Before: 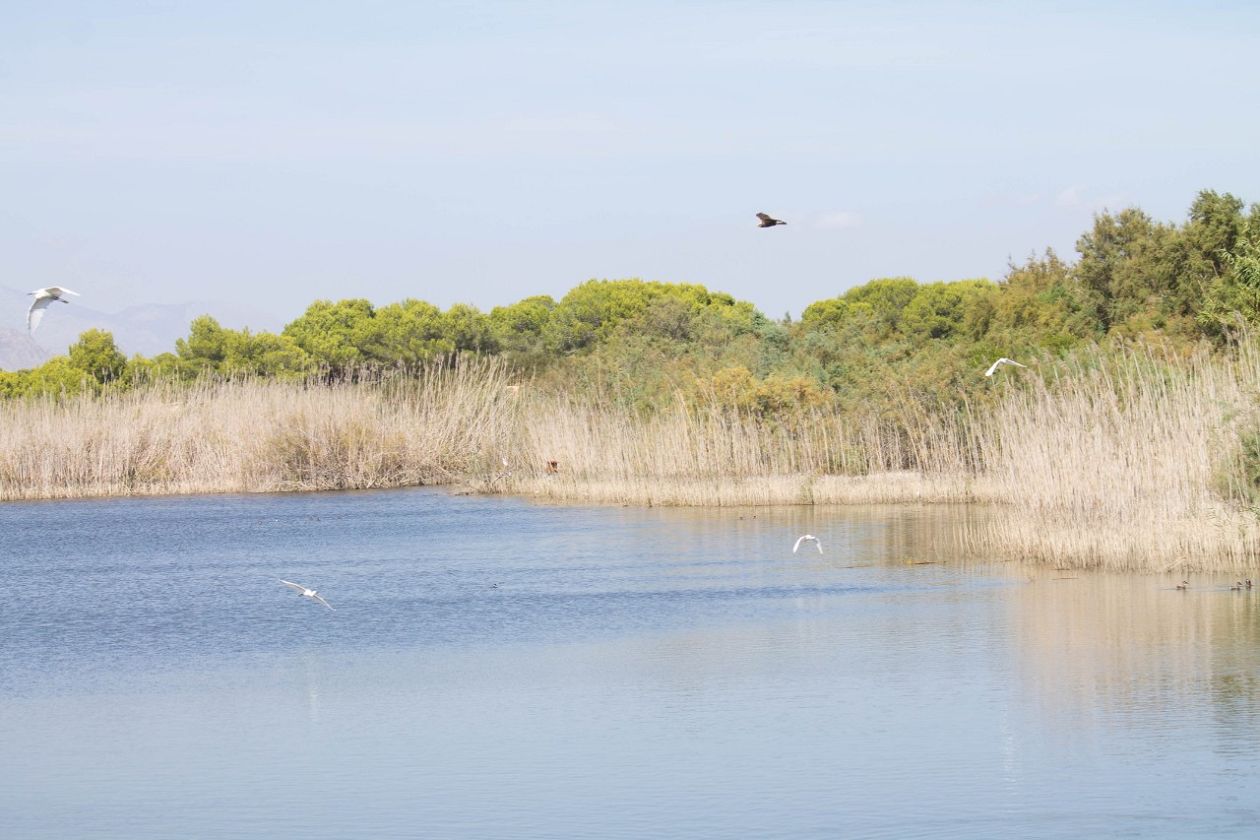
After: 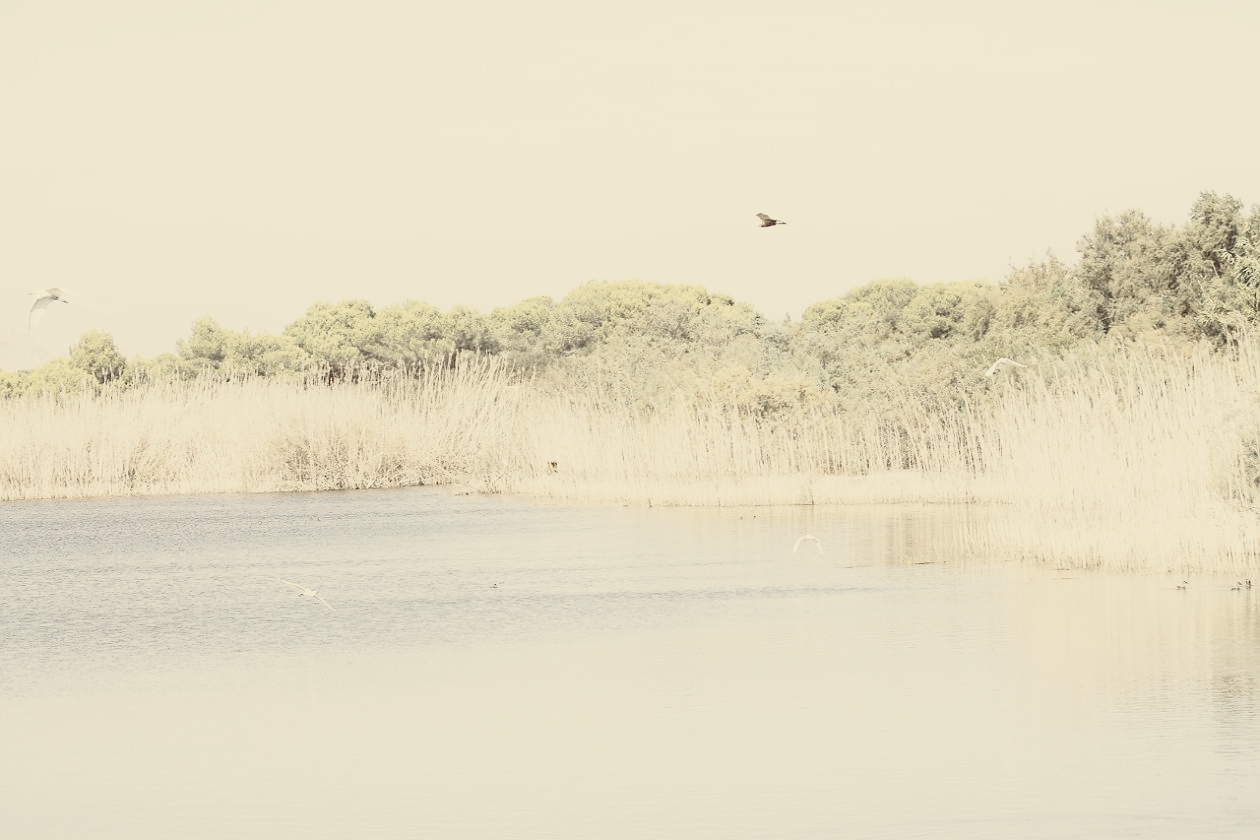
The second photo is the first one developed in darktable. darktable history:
contrast equalizer: y [[0.46, 0.454, 0.451, 0.451, 0.455, 0.46], [0.5 ×6], [0.5 ×6], [0 ×6], [0 ×6]]
sharpen: radius 1
base curve: curves: ch0 [(0, 0) (0.028, 0.03) (0.121, 0.232) (0.46, 0.748) (0.859, 0.968) (1, 1)], preserve colors none
contrast brightness saturation: contrast -0.26, saturation -0.43
tone curve: curves: ch0 [(0, 0) (0.195, 0.109) (0.751, 0.848) (1, 1)], color space Lab, linked channels, preserve colors none
color correction: highlights a* -0.482, highlights b* 40, shadows a* 9.8, shadows b* -0.161
color zones: curves: ch1 [(0, 0.708) (0.088, 0.648) (0.245, 0.187) (0.429, 0.326) (0.571, 0.498) (0.714, 0.5) (0.857, 0.5) (1, 0.708)]
